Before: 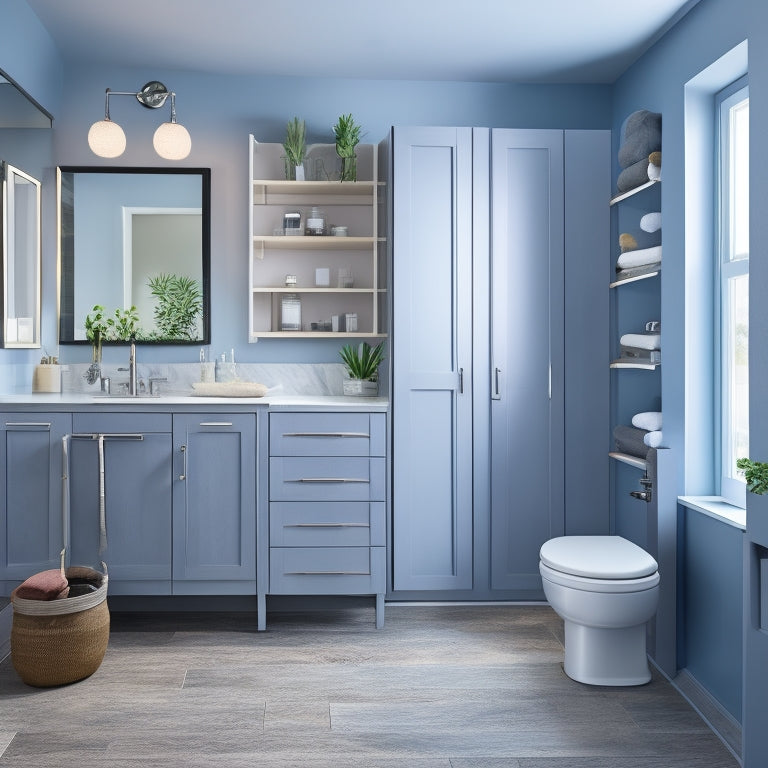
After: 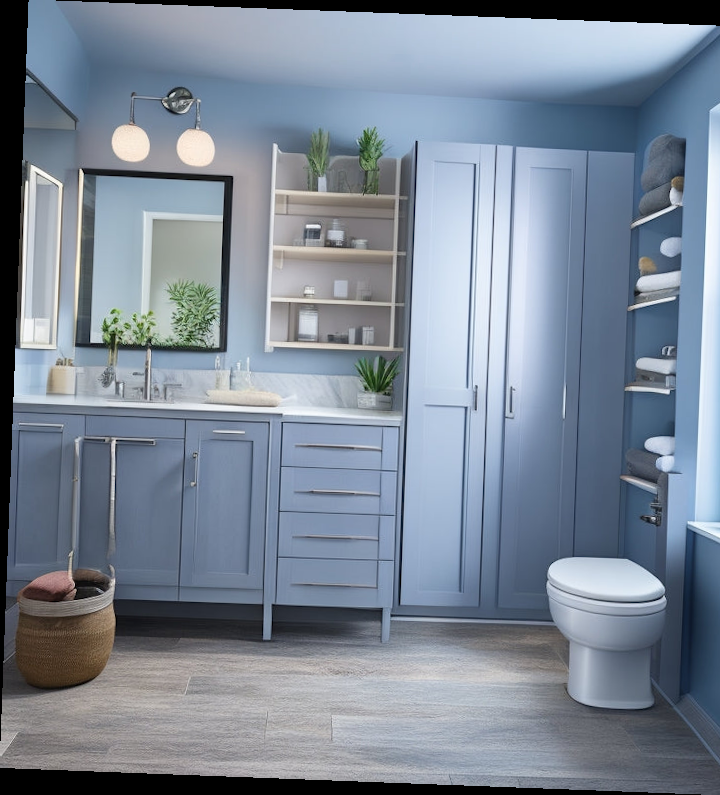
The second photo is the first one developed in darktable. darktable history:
rotate and perspective: rotation 2.17°, automatic cropping off
crop: right 9.509%, bottom 0.031%
